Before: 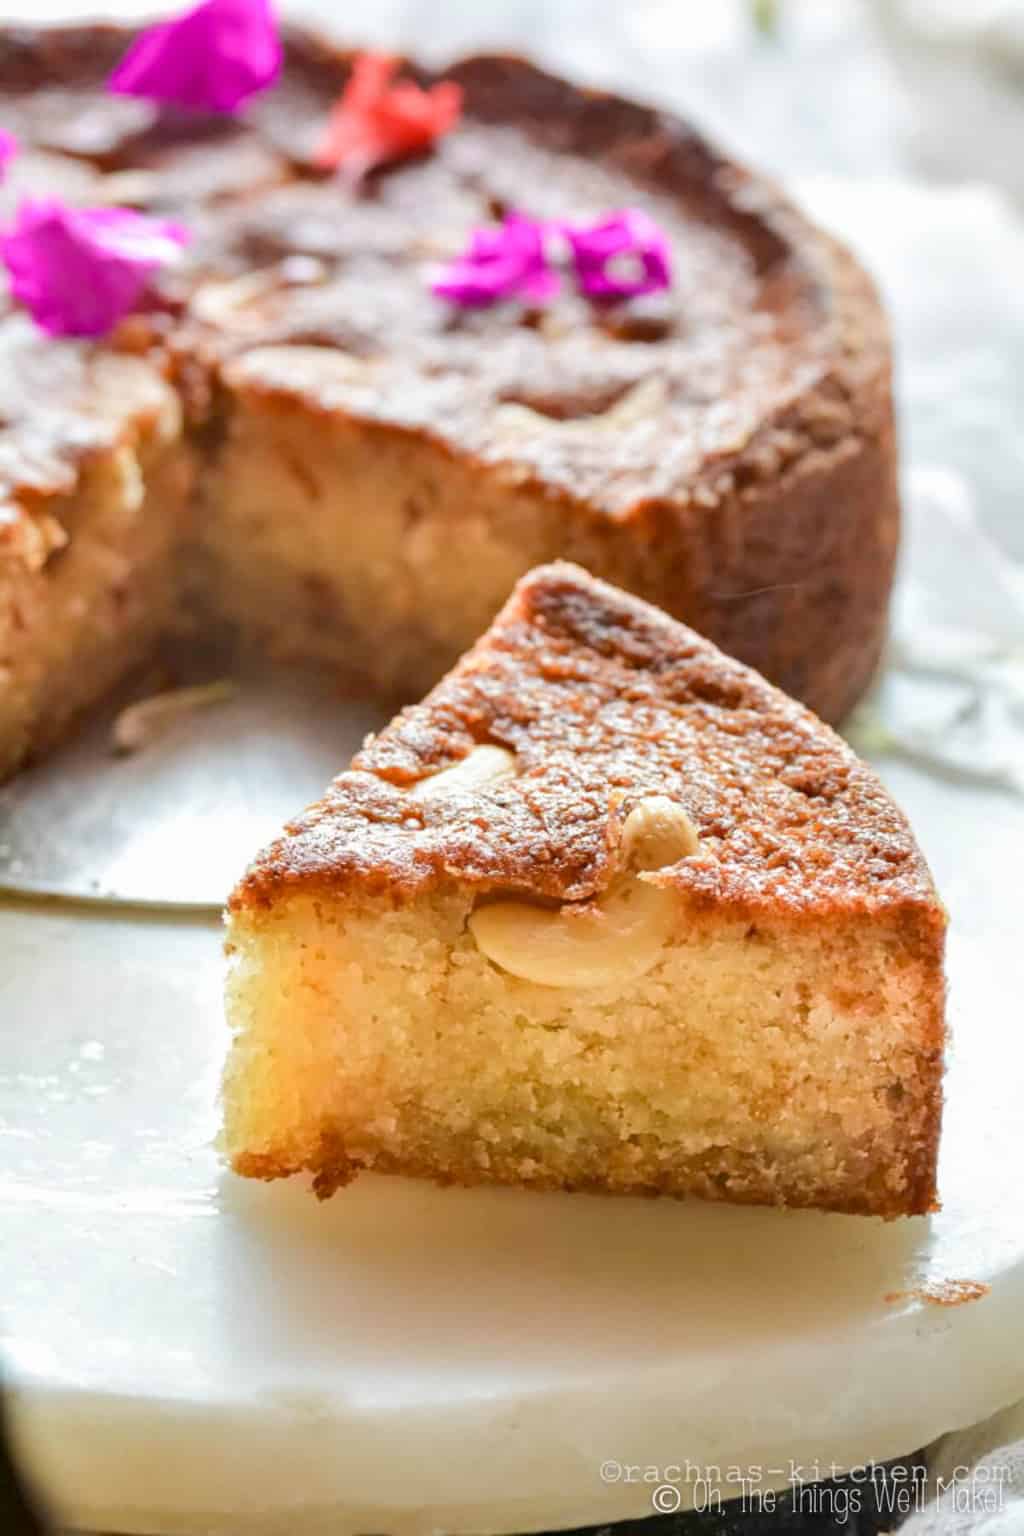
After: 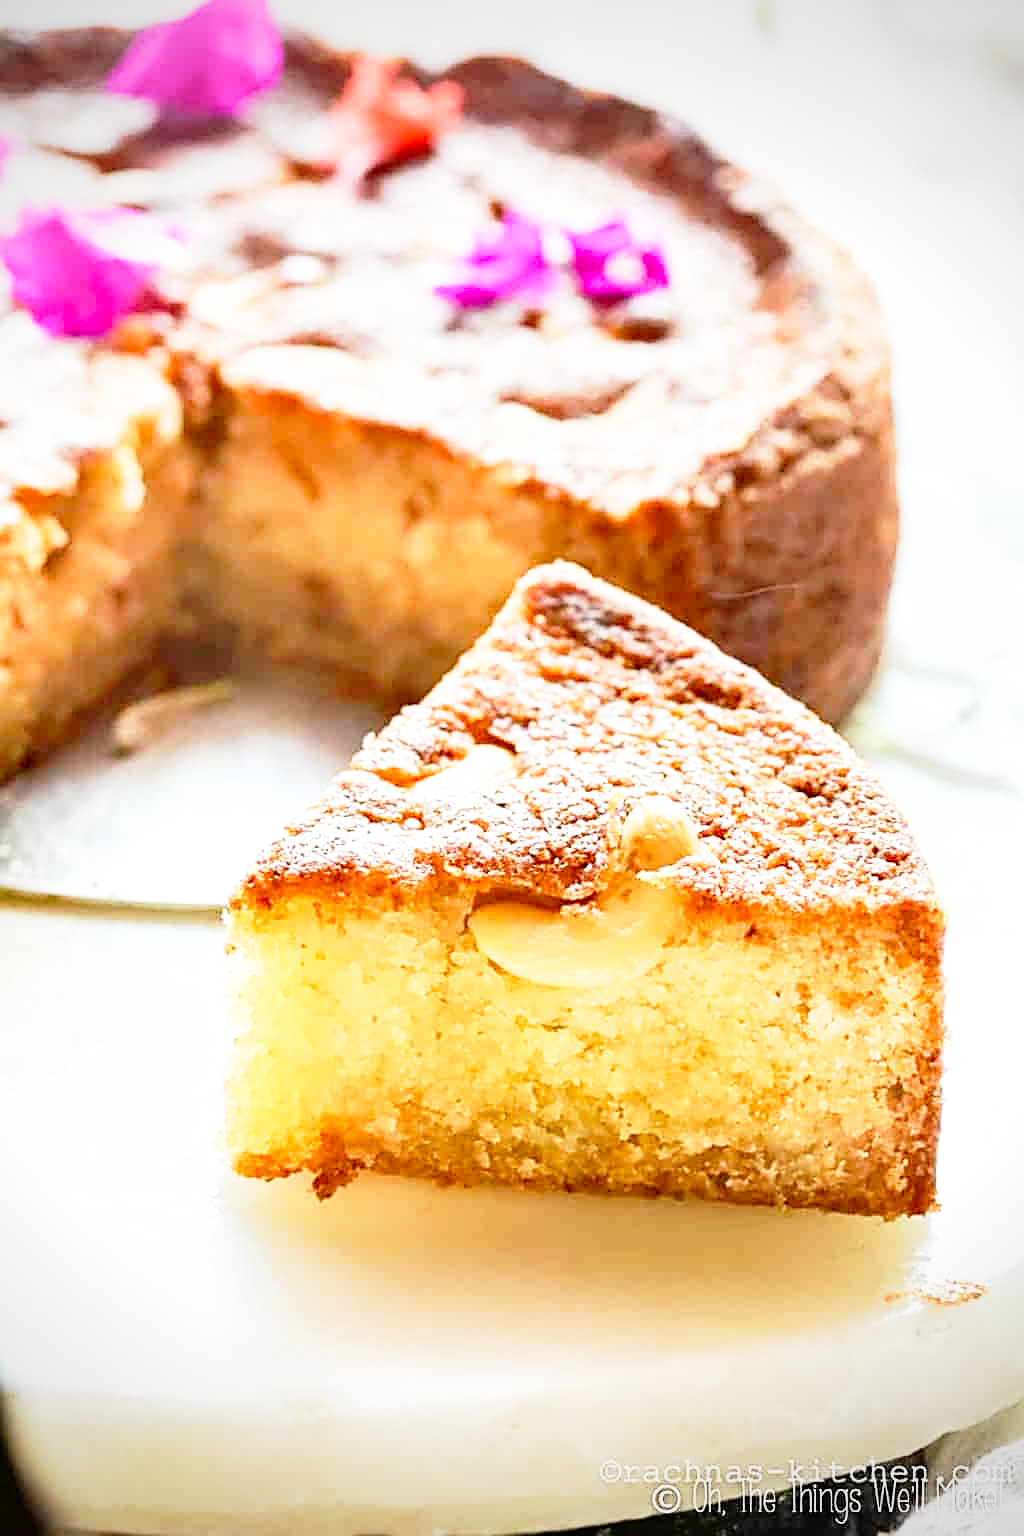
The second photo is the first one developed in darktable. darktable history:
sharpen: amount 0.901
tone equalizer: on, module defaults
vignetting: fall-off radius 60.92%
base curve: curves: ch0 [(0, 0) (0.012, 0.01) (0.073, 0.168) (0.31, 0.711) (0.645, 0.957) (1, 1)], preserve colors none
